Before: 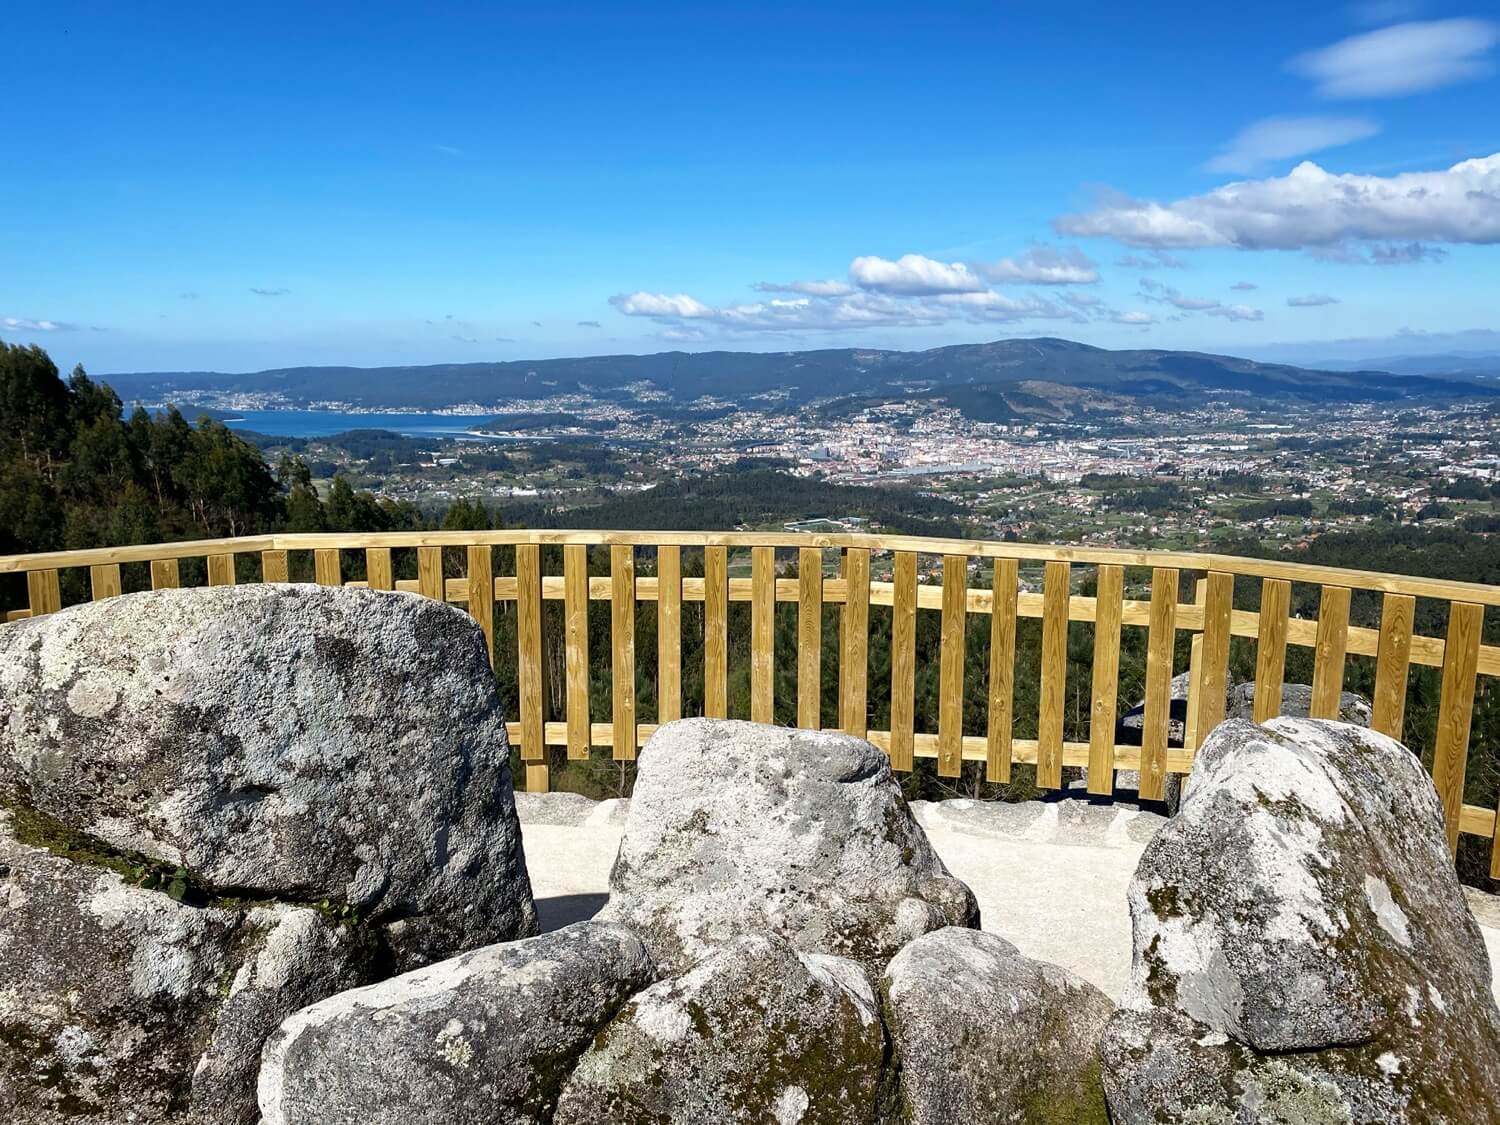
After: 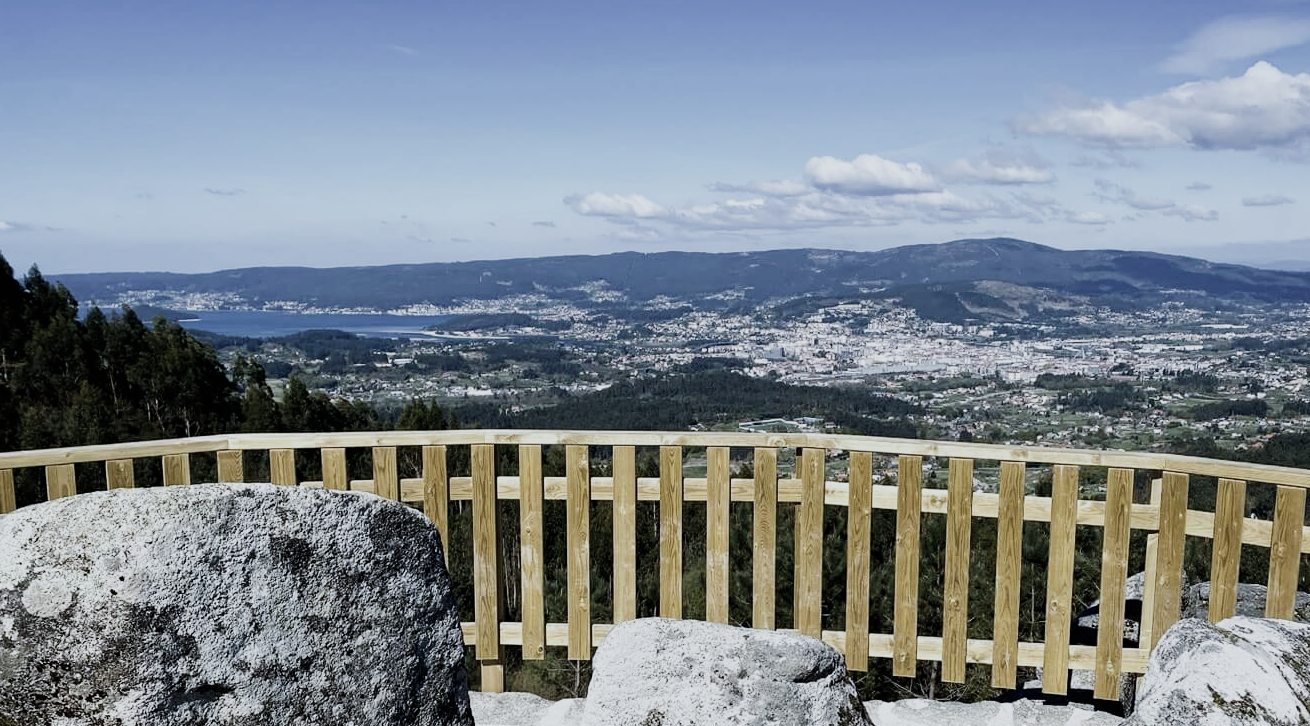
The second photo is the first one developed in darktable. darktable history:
color correction: saturation 0.57
crop: left 3.015%, top 8.969%, right 9.647%, bottom 26.457%
sigmoid: on, module defaults
white balance: red 0.924, blue 1.095
